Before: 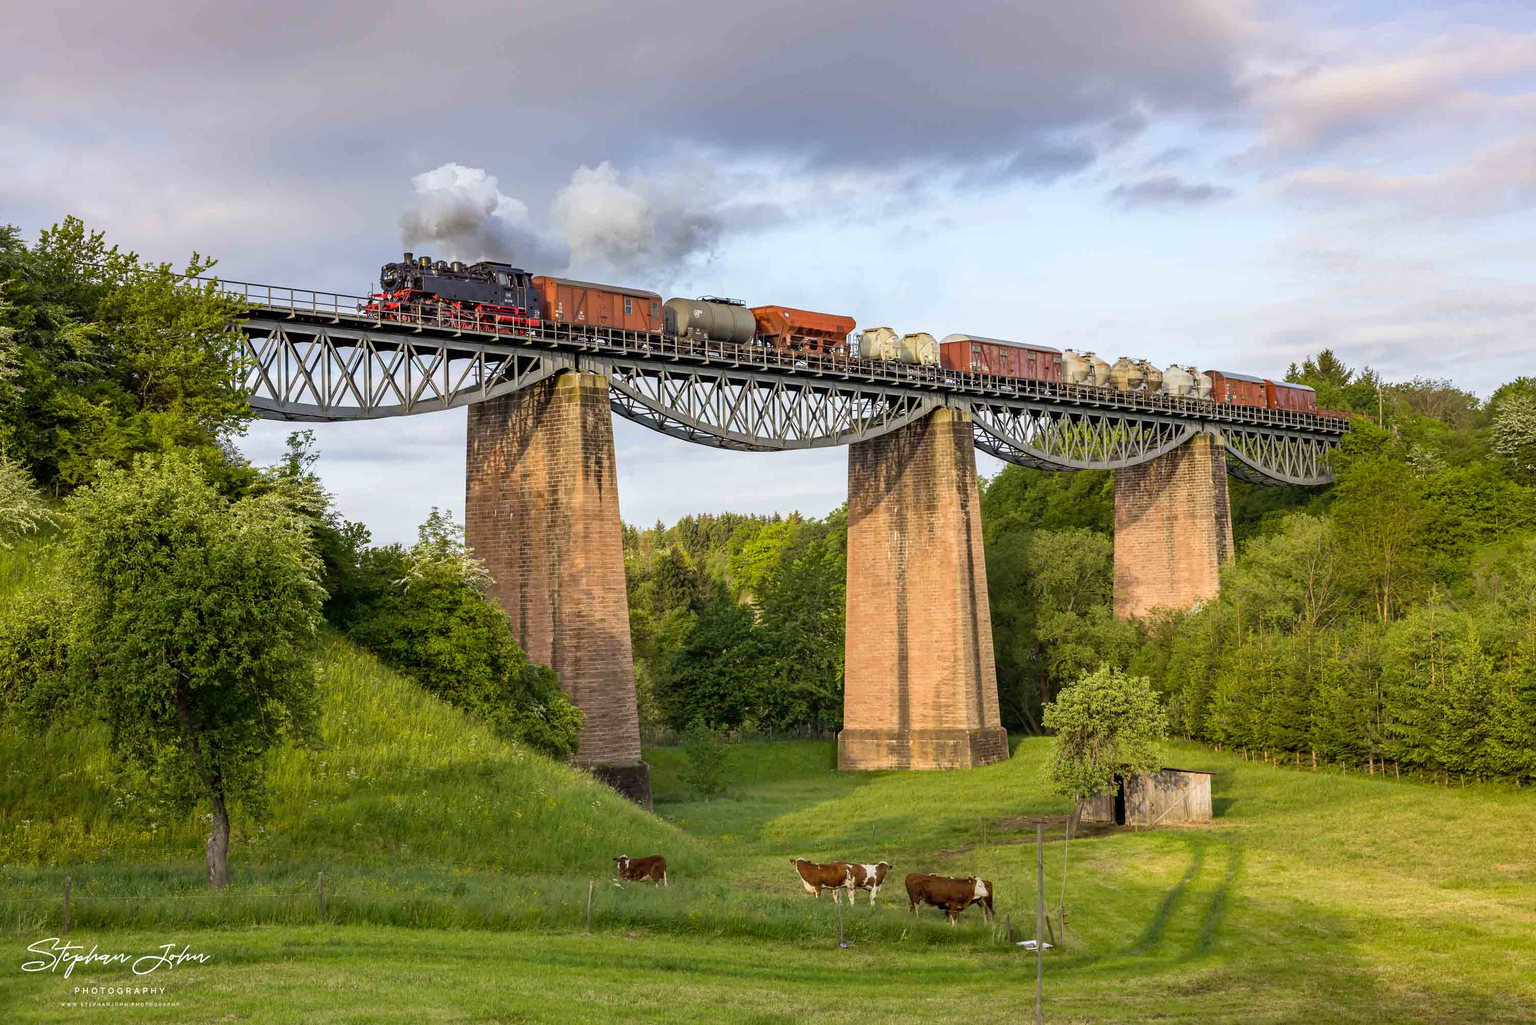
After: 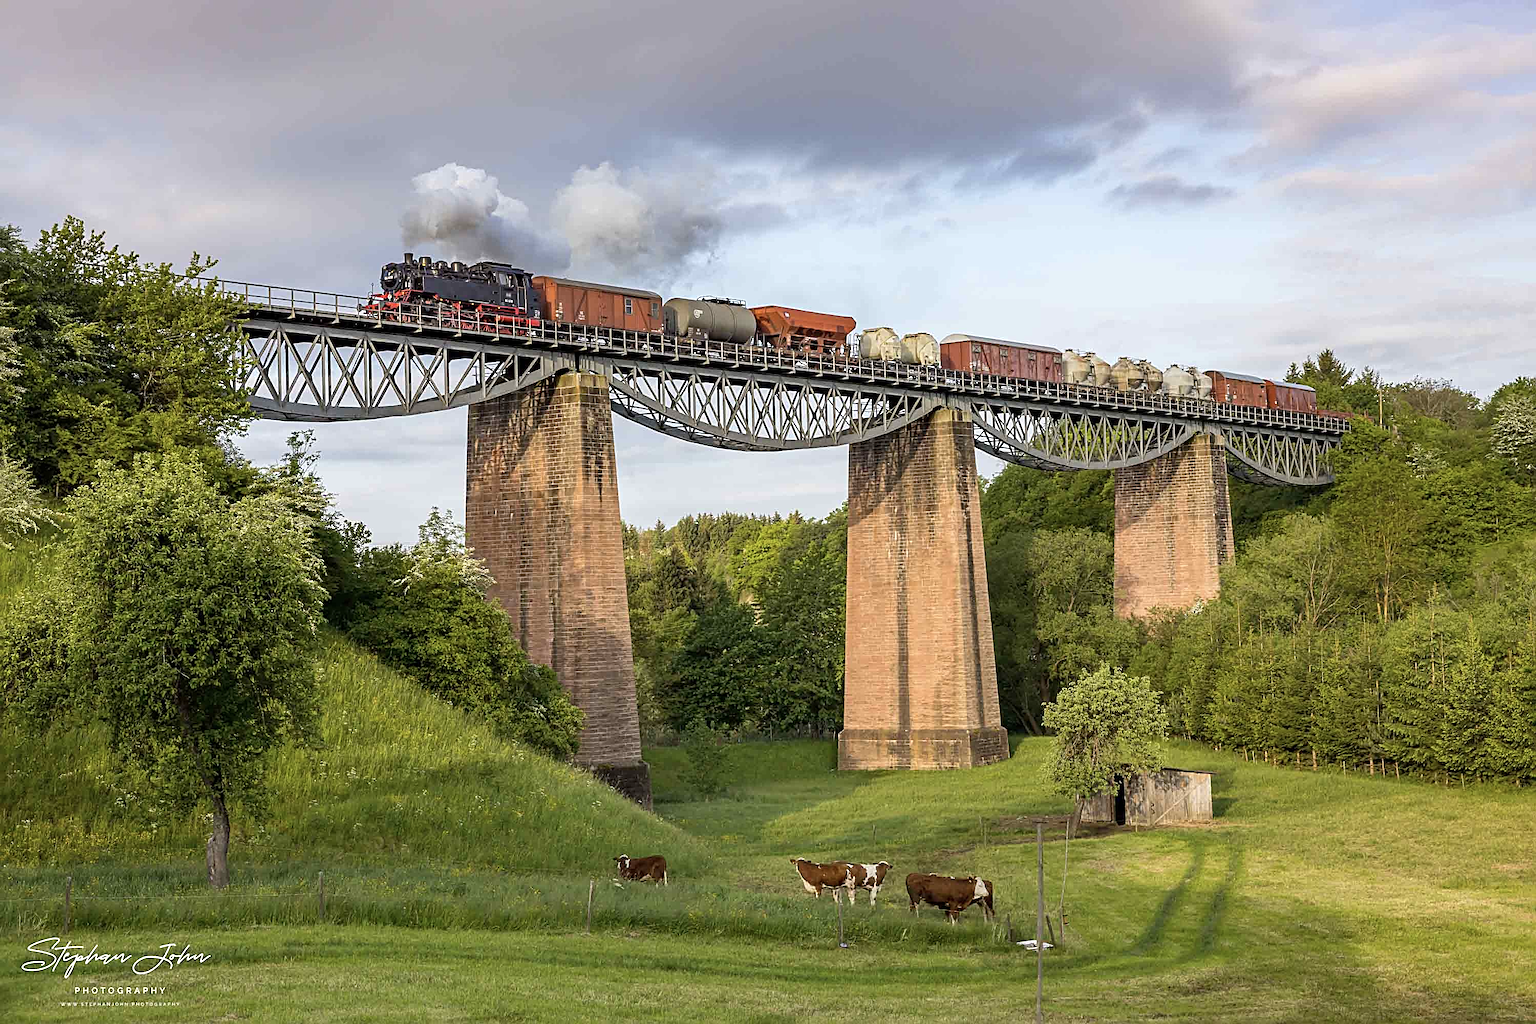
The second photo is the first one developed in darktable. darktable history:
sharpen: radius 2.626, amount 0.689
contrast brightness saturation: saturation -0.164
